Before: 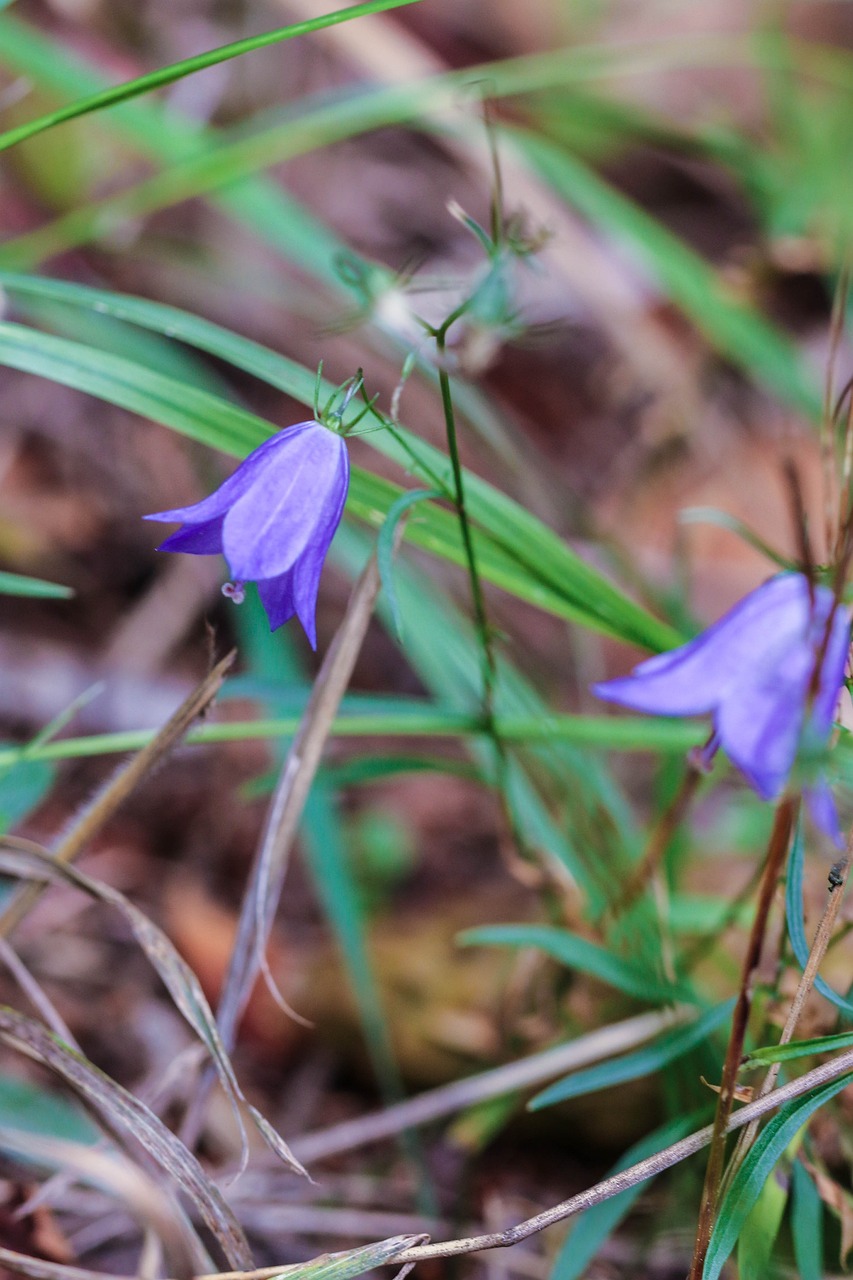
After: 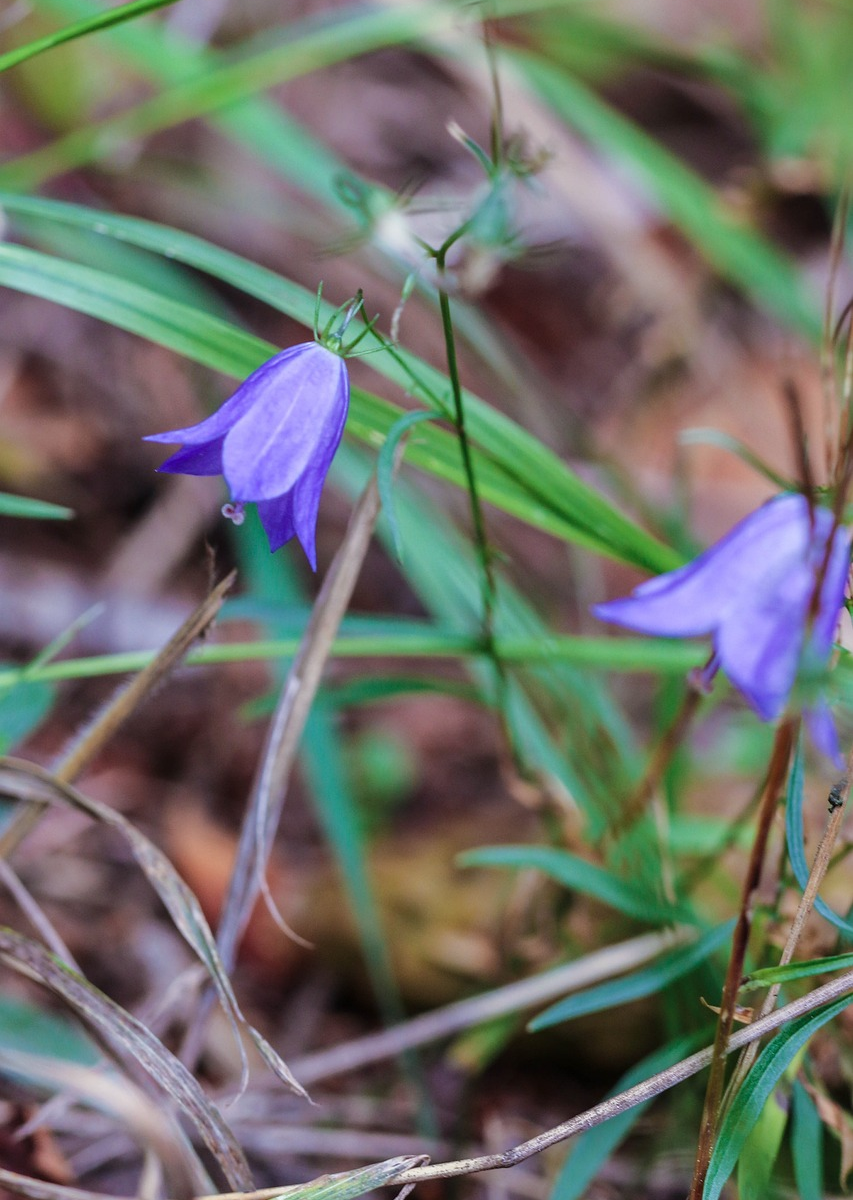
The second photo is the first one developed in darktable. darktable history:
crop and rotate: top 6.25%
white balance: red 0.978, blue 0.999
